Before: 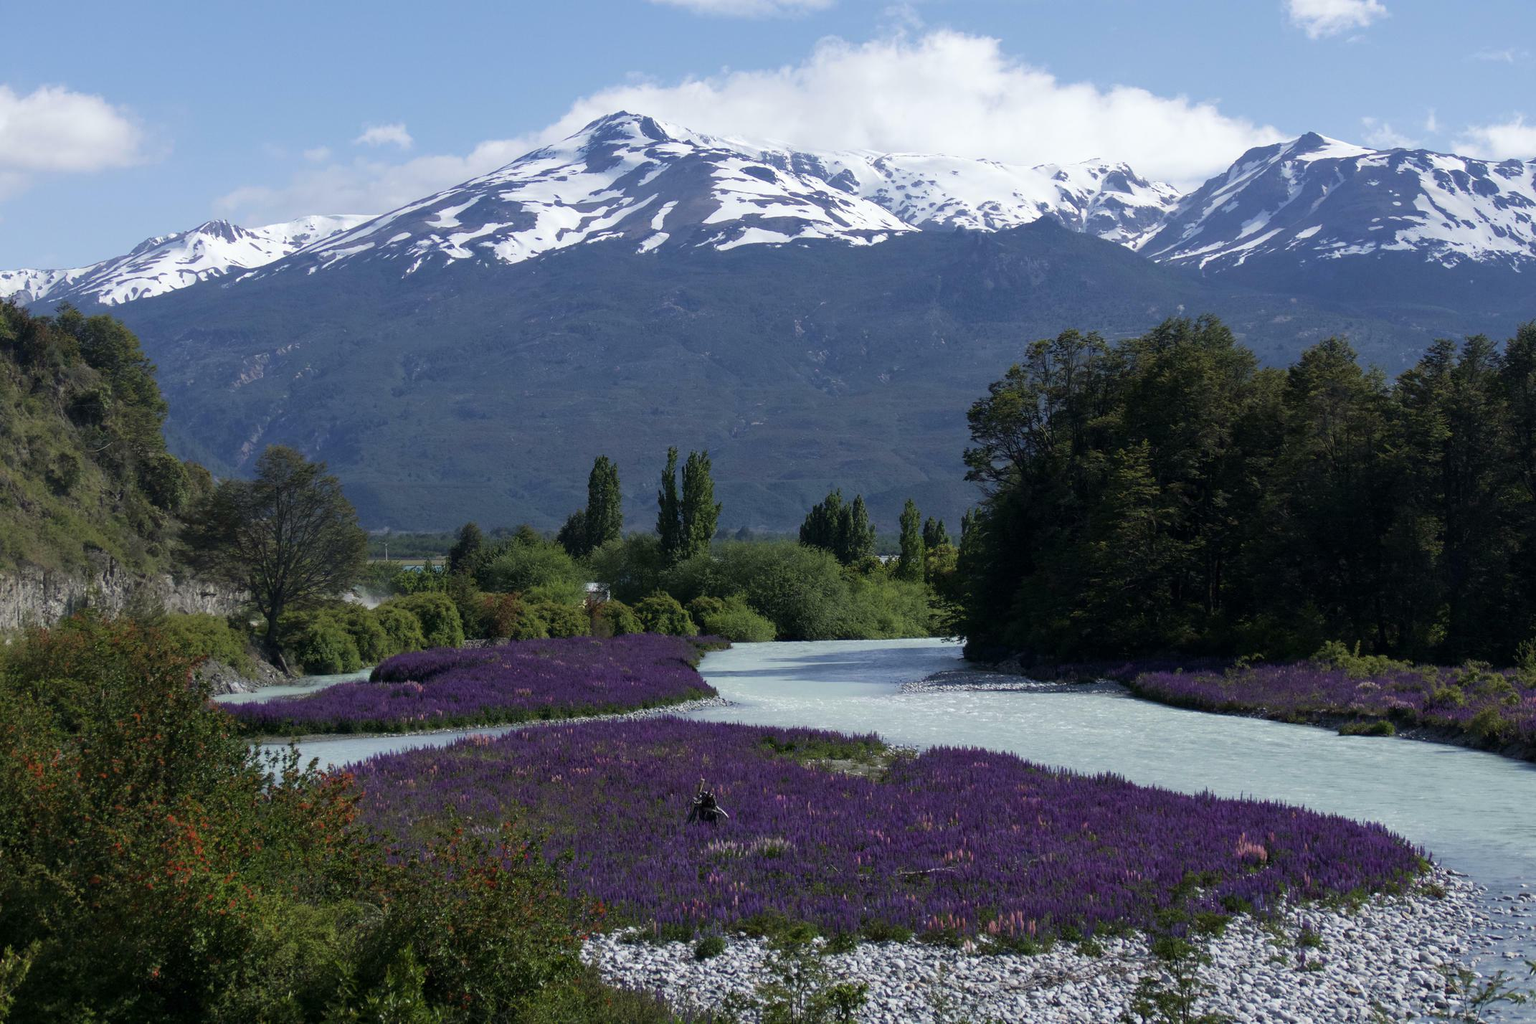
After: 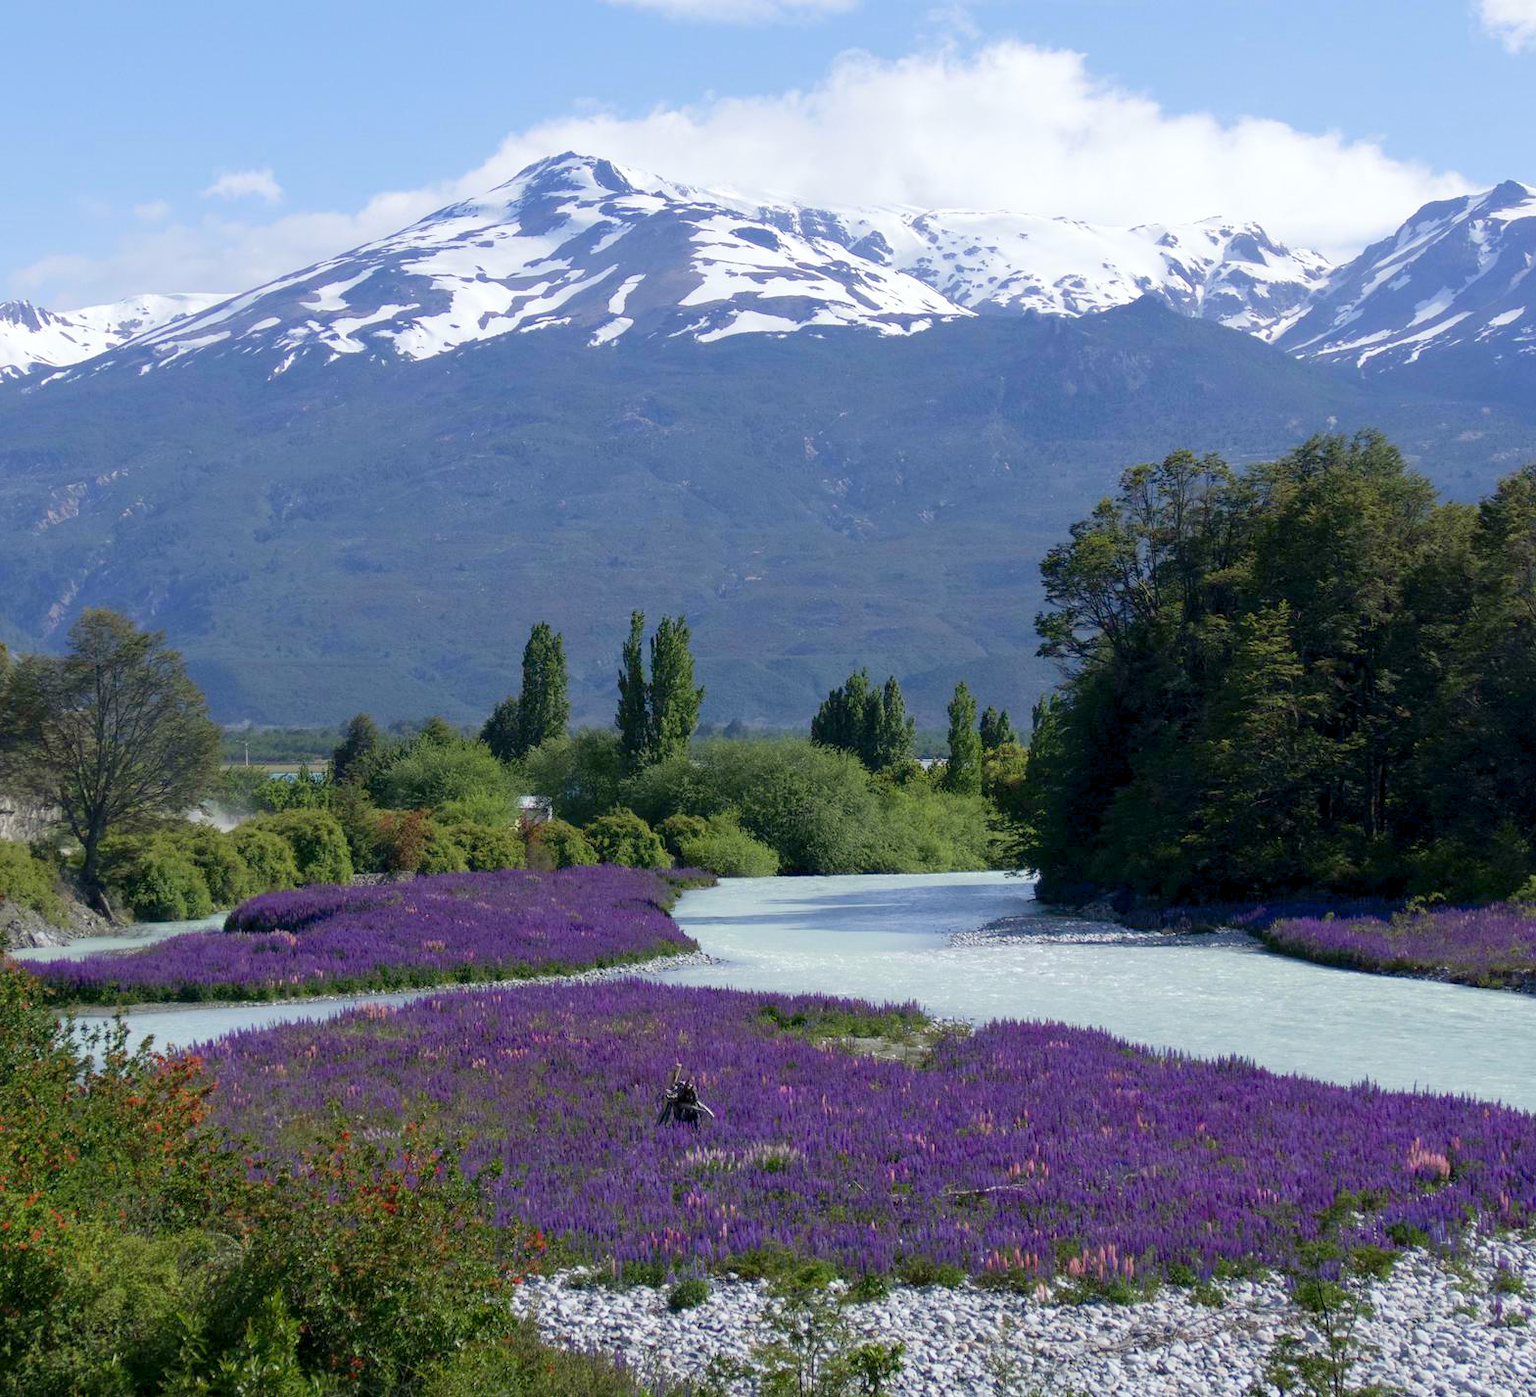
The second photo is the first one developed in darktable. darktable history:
levels: levels [0, 0.43, 0.984]
exposure: black level correction 0.002, compensate highlight preservation false
crop: left 13.443%, right 13.31%
